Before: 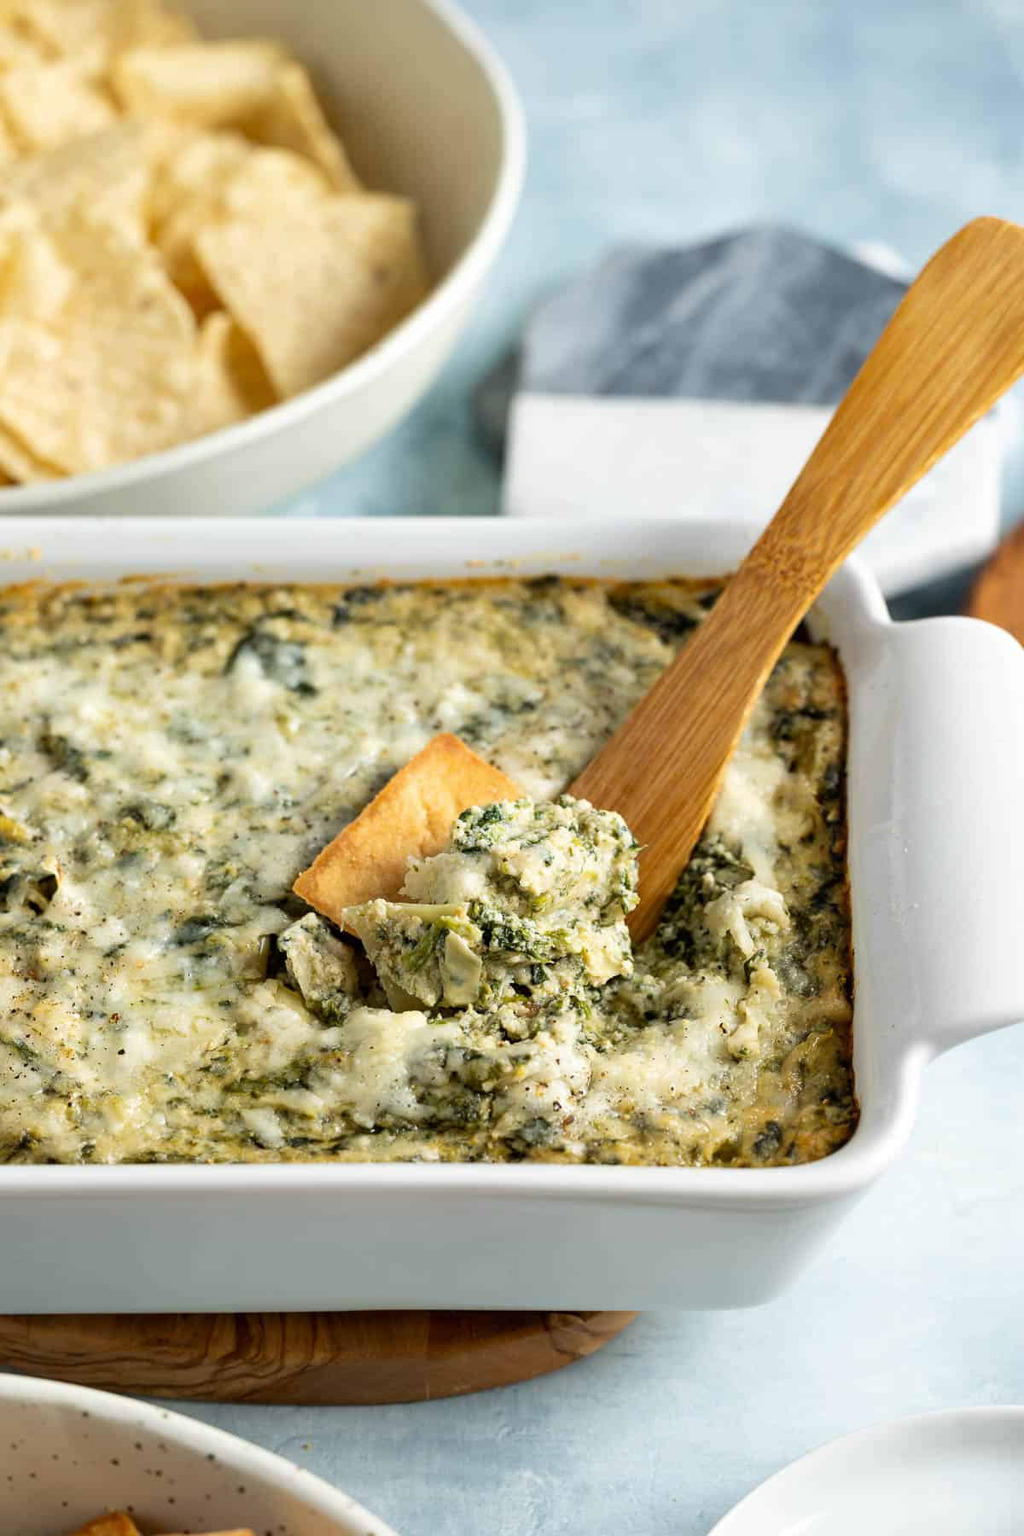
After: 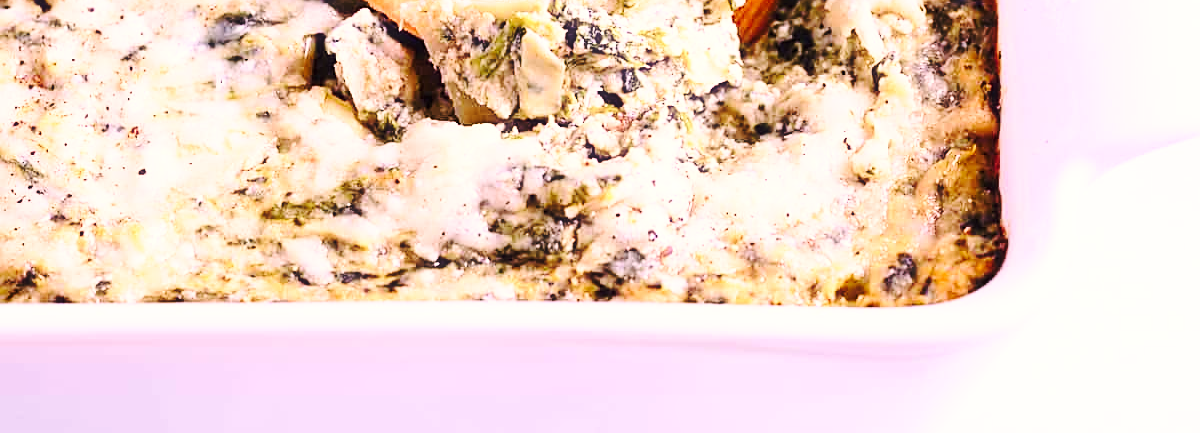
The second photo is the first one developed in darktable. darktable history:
crop and rotate: top 58.953%, bottom 16.991%
contrast brightness saturation: contrast 0.198, brightness 0.162, saturation 0.227
sharpen: amount 0.49
base curve: curves: ch0 [(0, 0) (0.032, 0.037) (0.105, 0.228) (0.435, 0.76) (0.856, 0.983) (1, 1)], preserve colors none
color correction: highlights a* -4.25, highlights b* 6.75
color calibration: output R [1.107, -0.012, -0.003, 0], output B [0, 0, 1.308, 0], illuminant as shot in camera, x 0.358, y 0.373, temperature 4628.91 K
haze removal: strength -0.107, compatibility mode true, adaptive false
